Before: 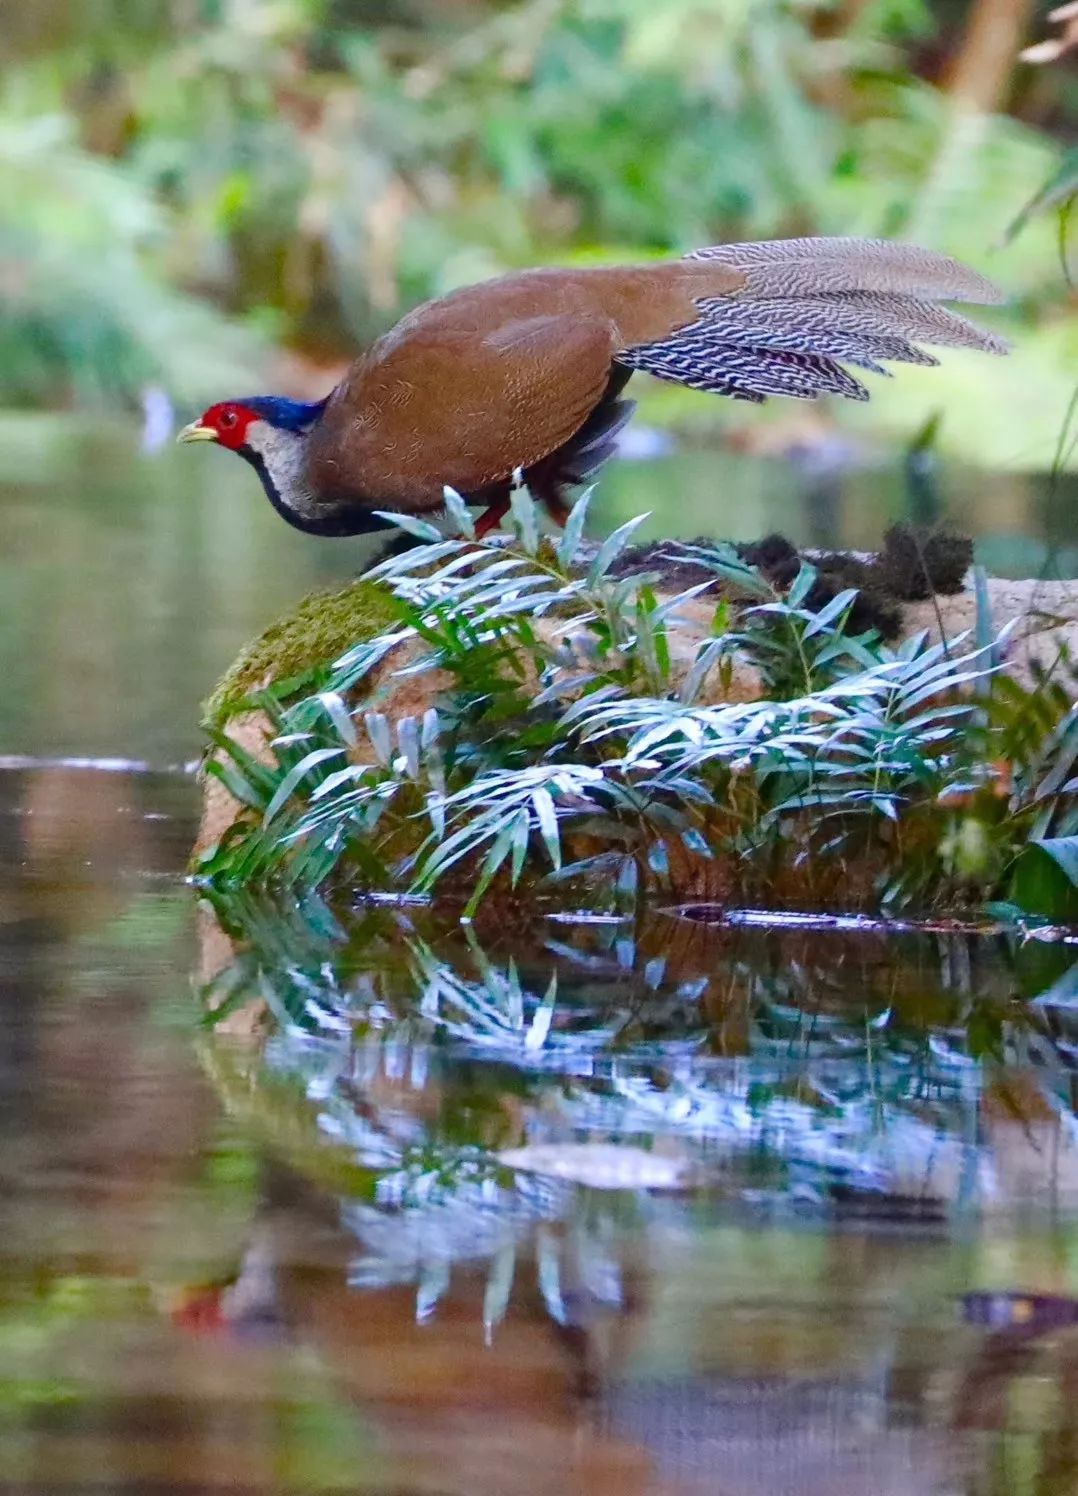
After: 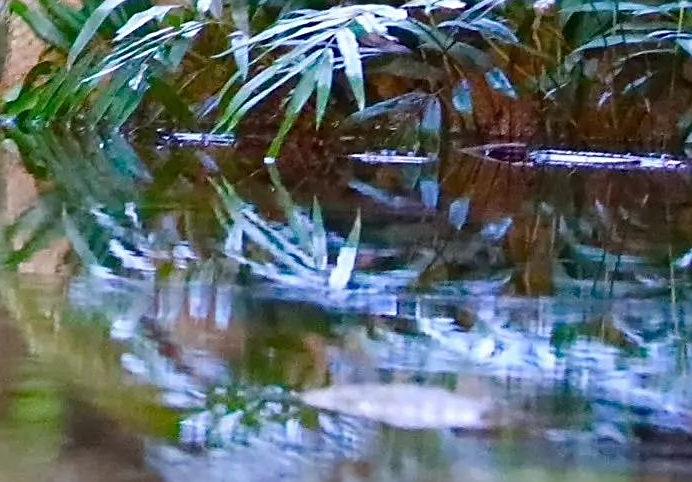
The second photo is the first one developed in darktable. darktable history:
crop: left 18.207%, top 50.839%, right 17.559%, bottom 16.904%
sharpen: on, module defaults
